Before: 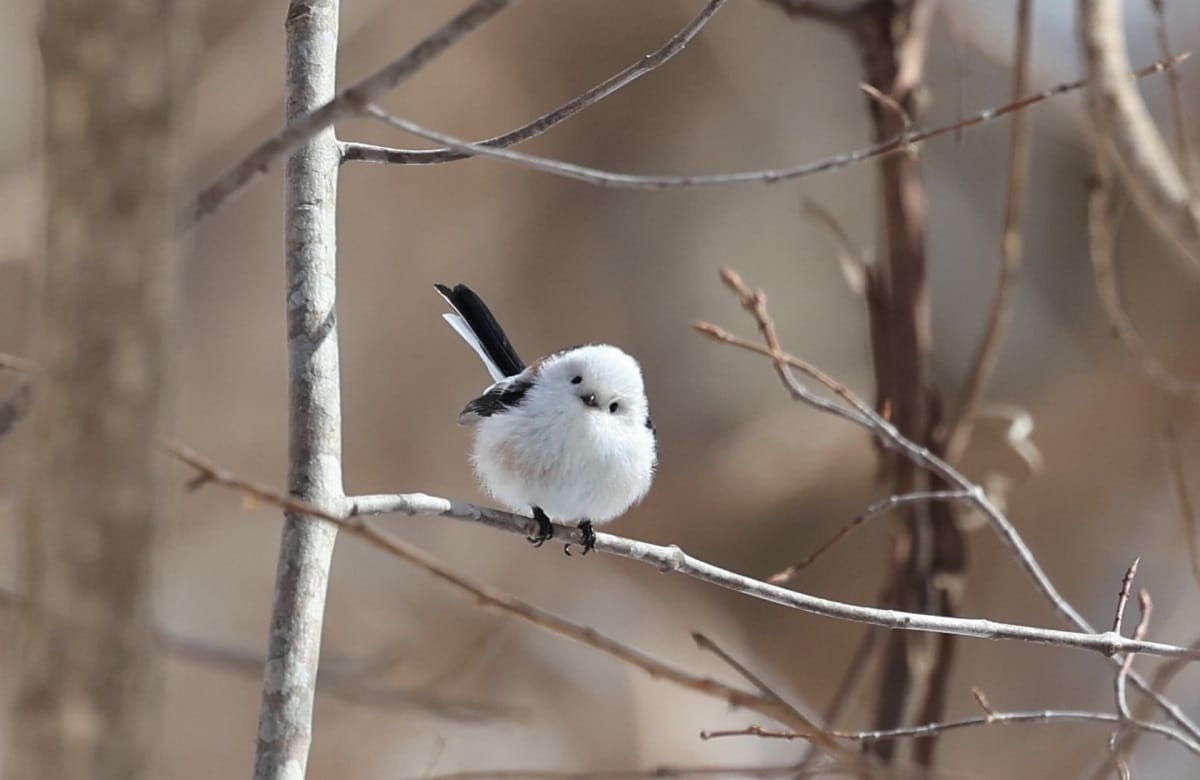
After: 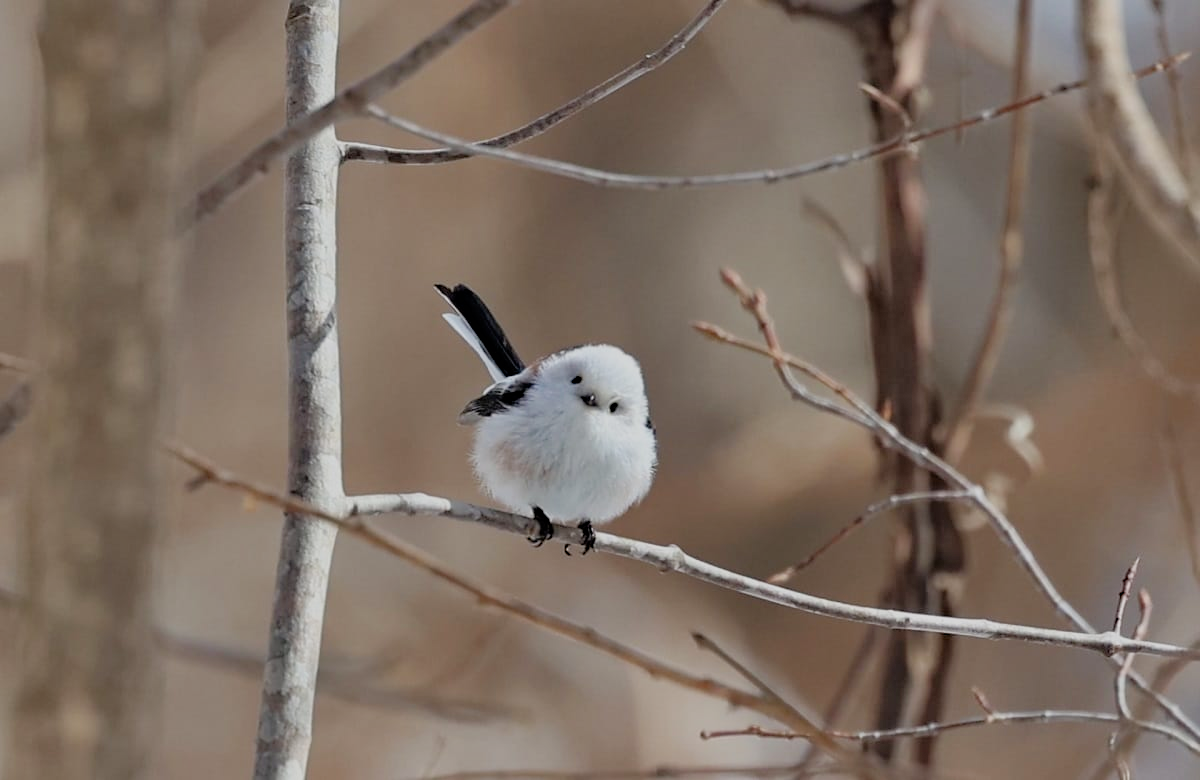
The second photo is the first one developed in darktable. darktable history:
filmic rgb: black relative exposure -7.65 EV, white relative exposure 4.56 EV, hardness 3.61
rgb curve: curves: ch0 [(0, 0) (0.053, 0.068) (0.122, 0.128) (1, 1)]
haze removal: compatibility mode true, adaptive false
shadows and highlights: shadows 75, highlights -60.85, soften with gaussian
exposure: compensate highlight preservation false
